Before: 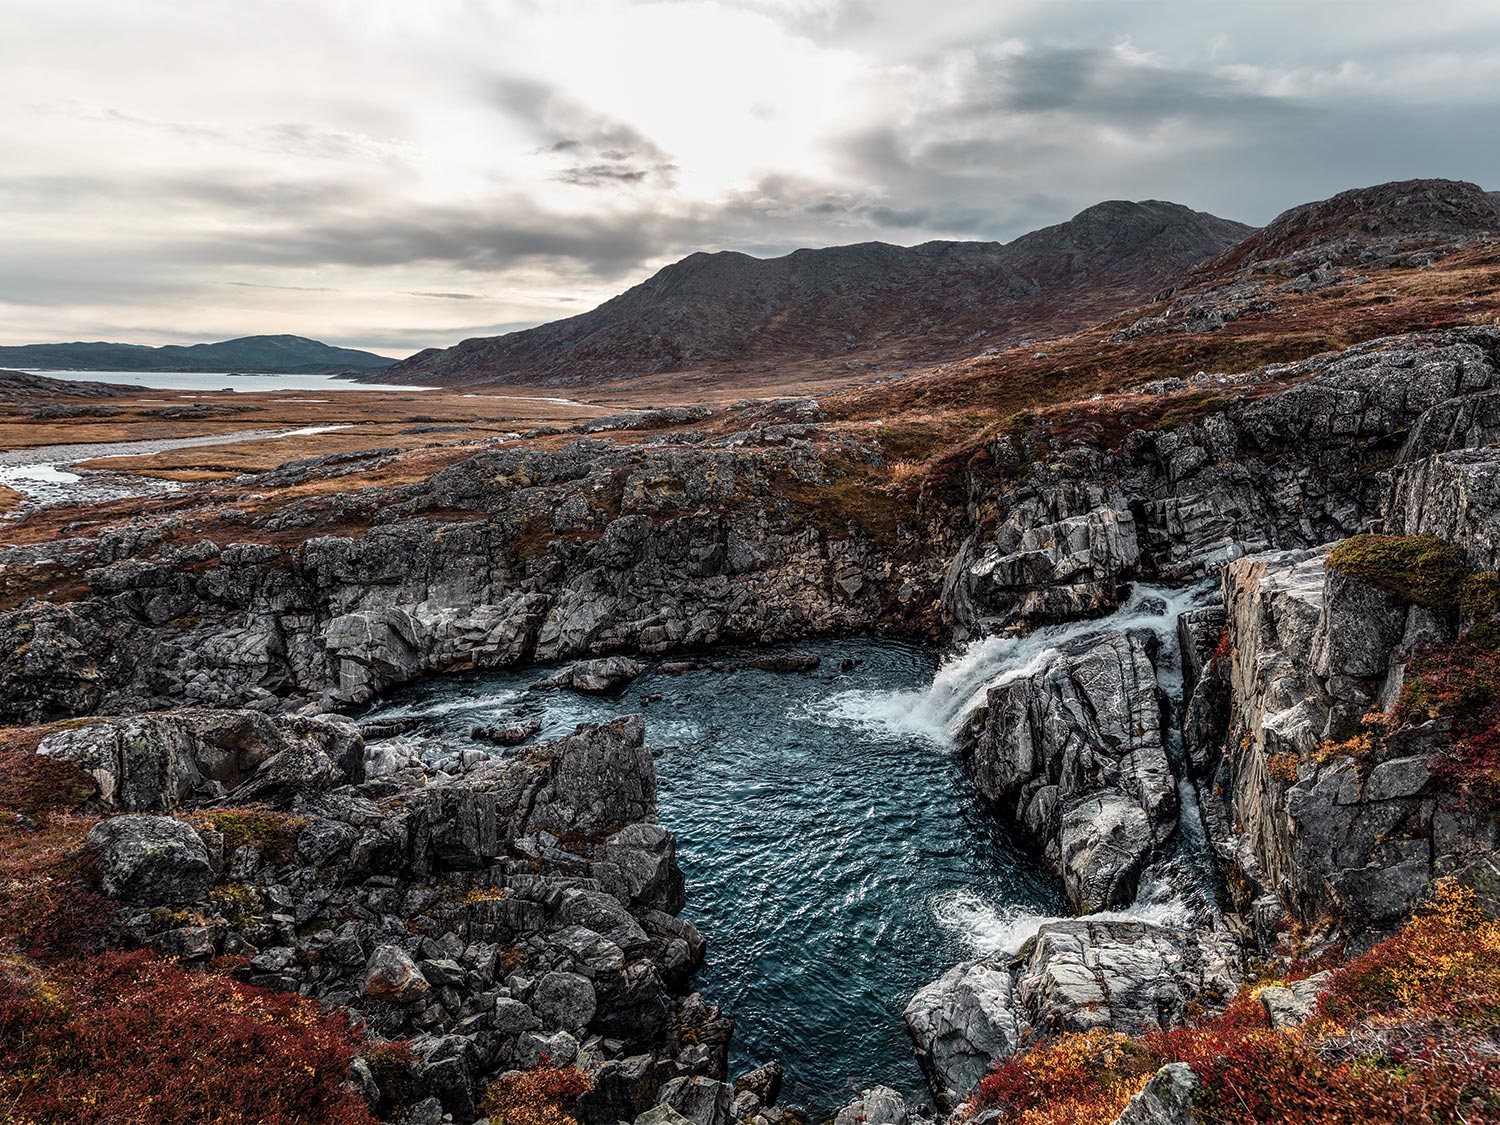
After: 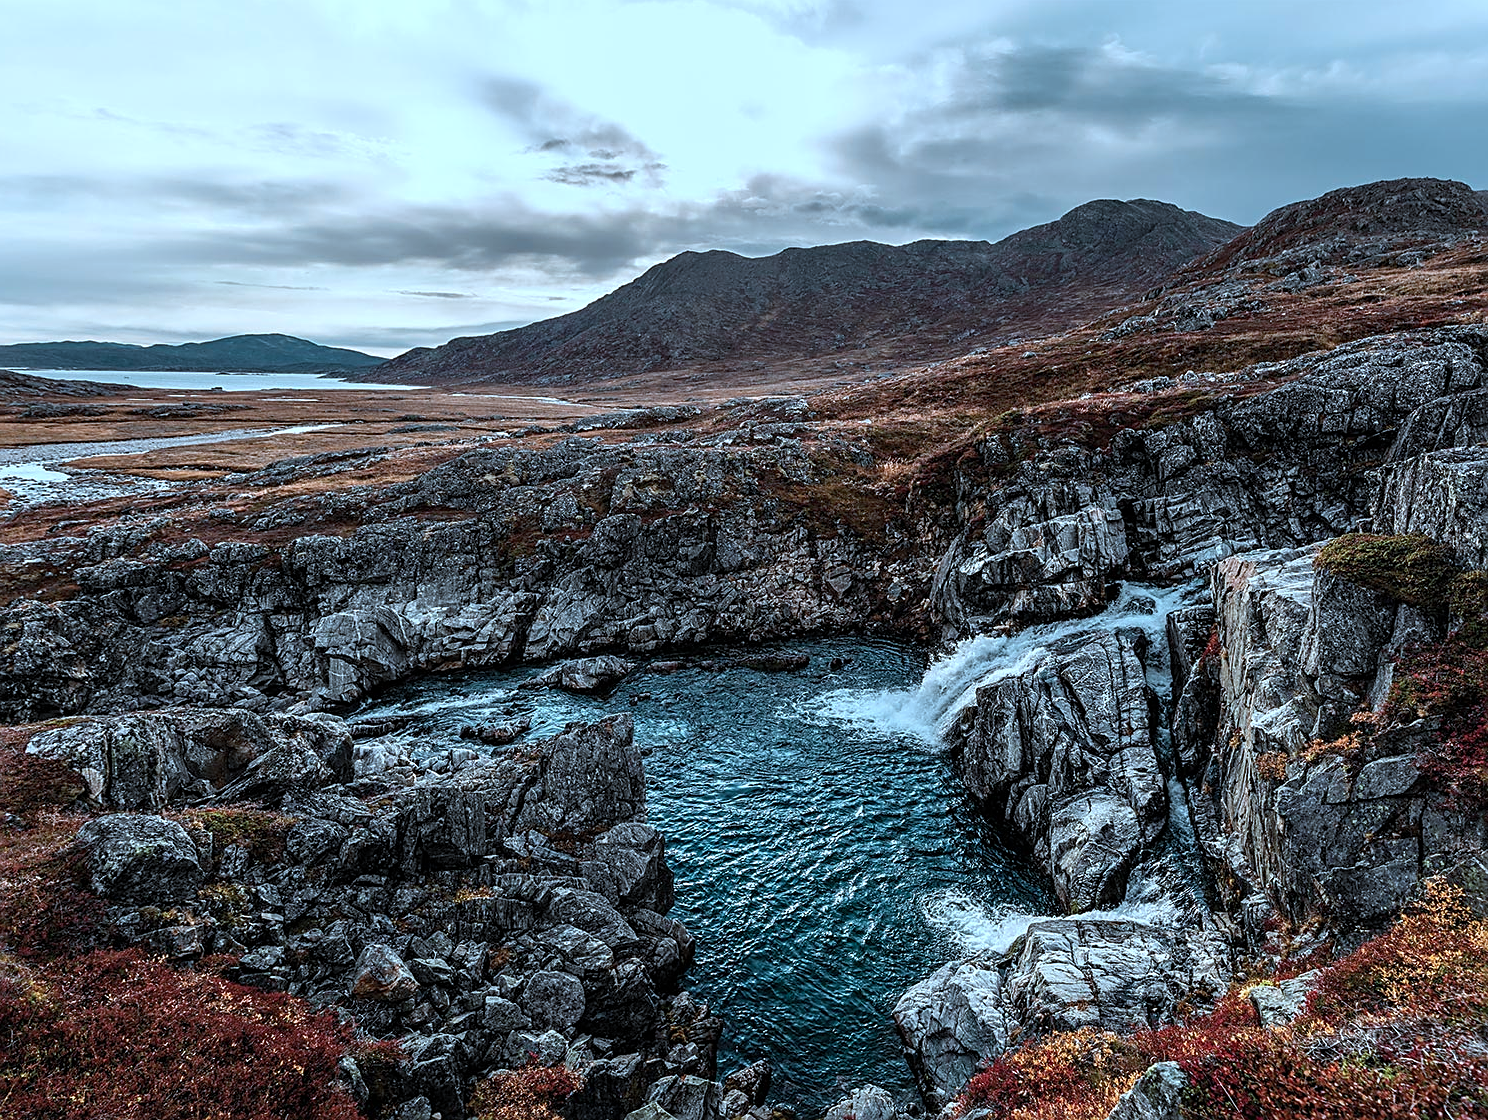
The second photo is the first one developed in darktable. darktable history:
sharpen: on, module defaults
color correction: highlights a* -9.34, highlights b* -22.9
crop and rotate: left 0.747%, top 0.121%, bottom 0.294%
